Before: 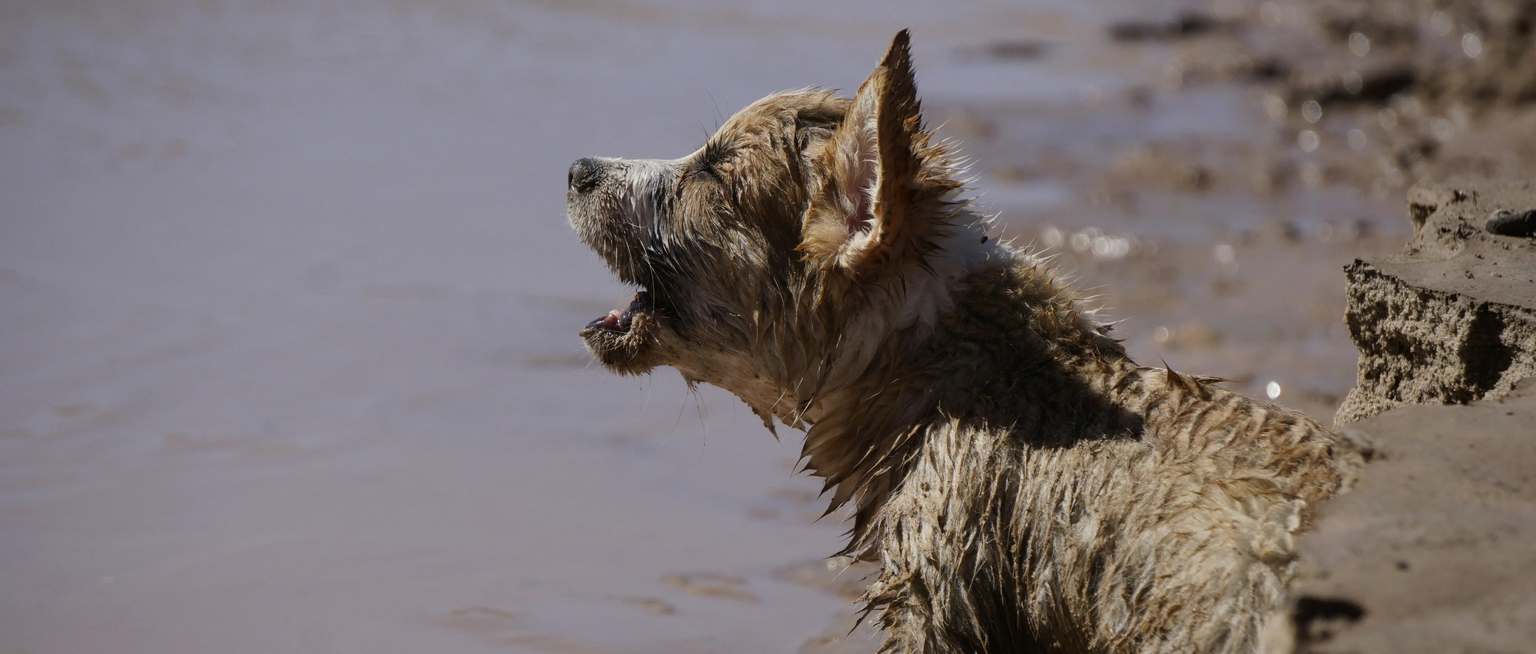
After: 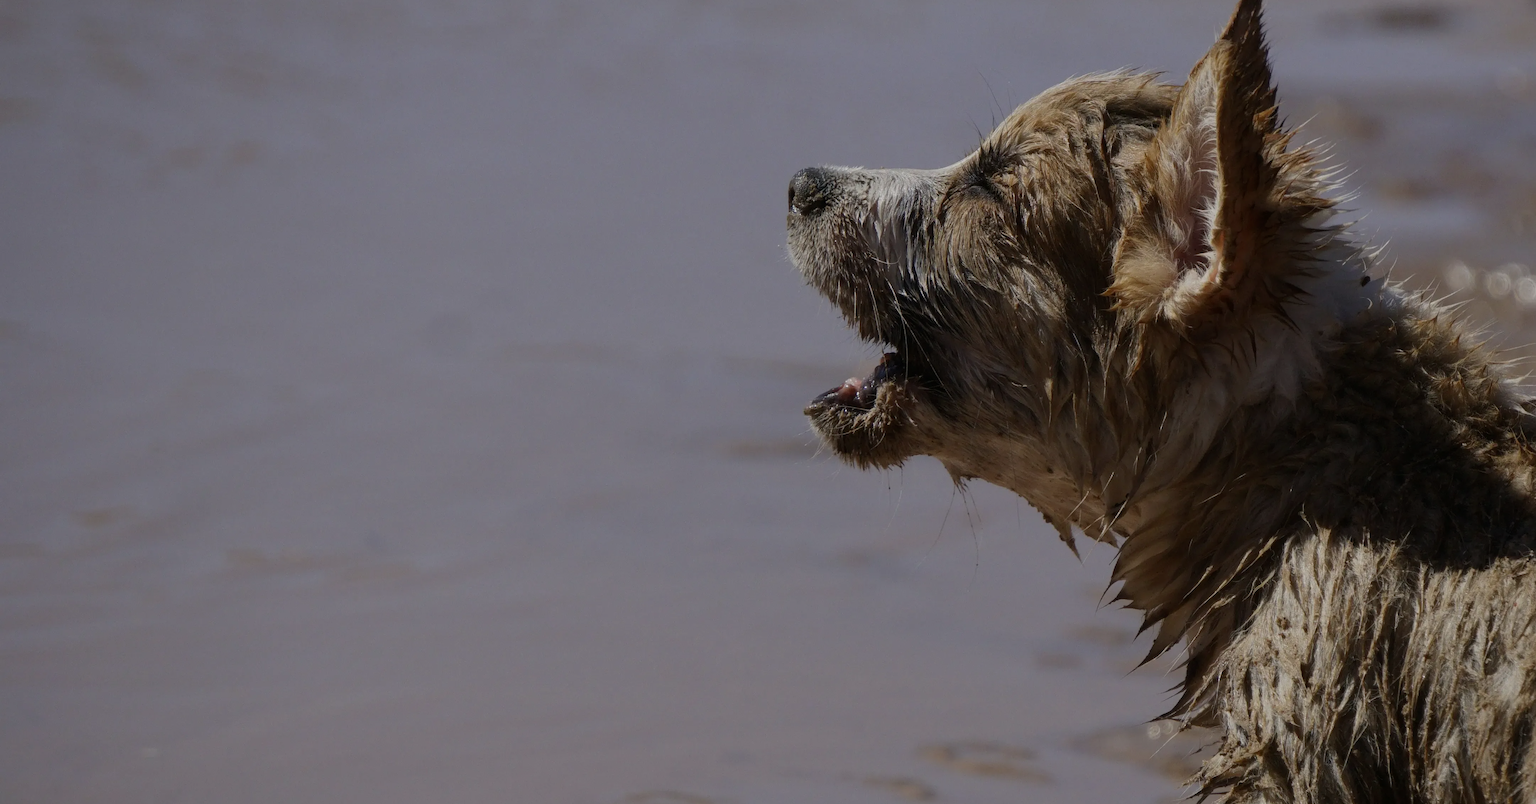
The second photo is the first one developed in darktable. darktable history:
exposure: exposure -0.583 EV, compensate highlight preservation false
crop: top 5.77%, right 27.878%, bottom 5.53%
